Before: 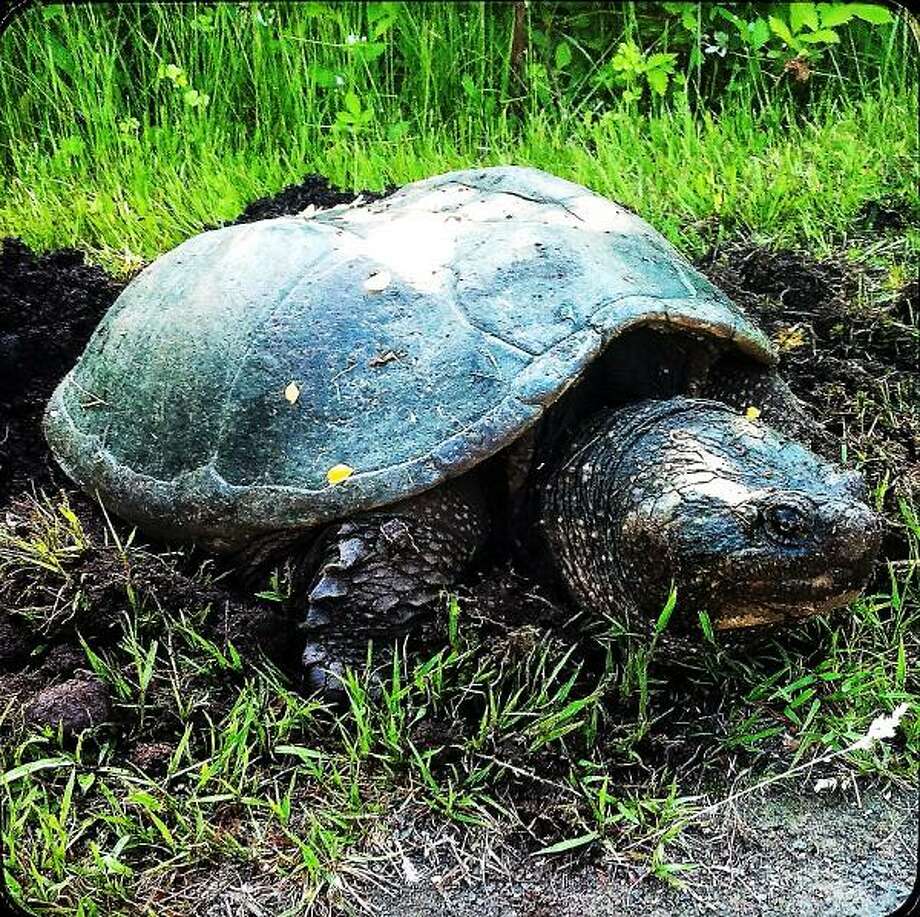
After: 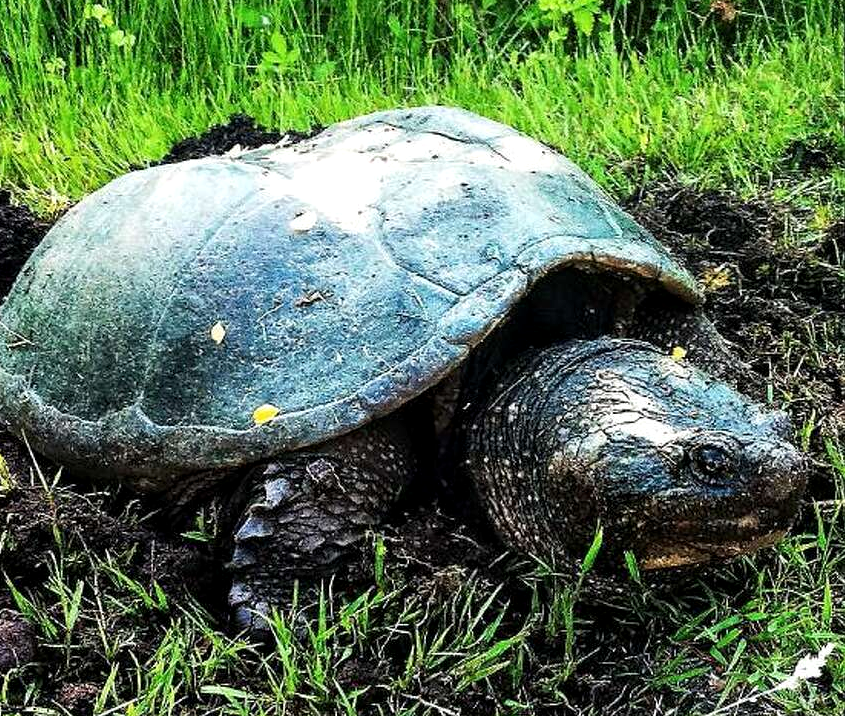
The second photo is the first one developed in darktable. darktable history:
local contrast: highlights 104%, shadows 103%, detail 119%, midtone range 0.2
crop: left 8.139%, top 6.563%, bottom 15.349%
